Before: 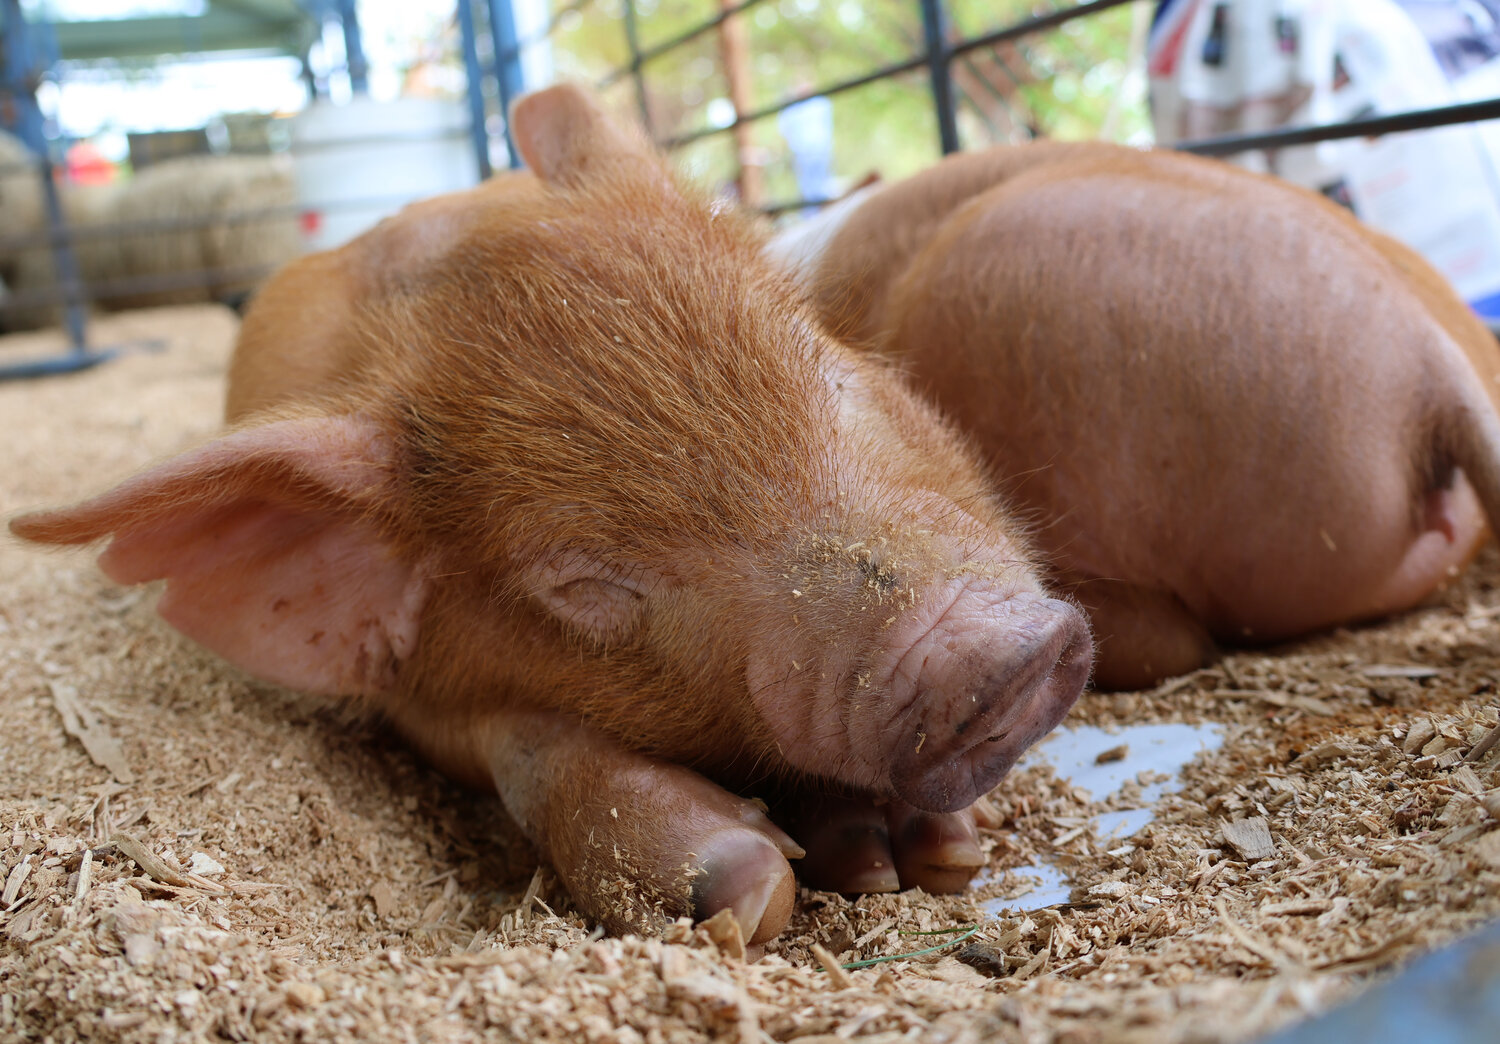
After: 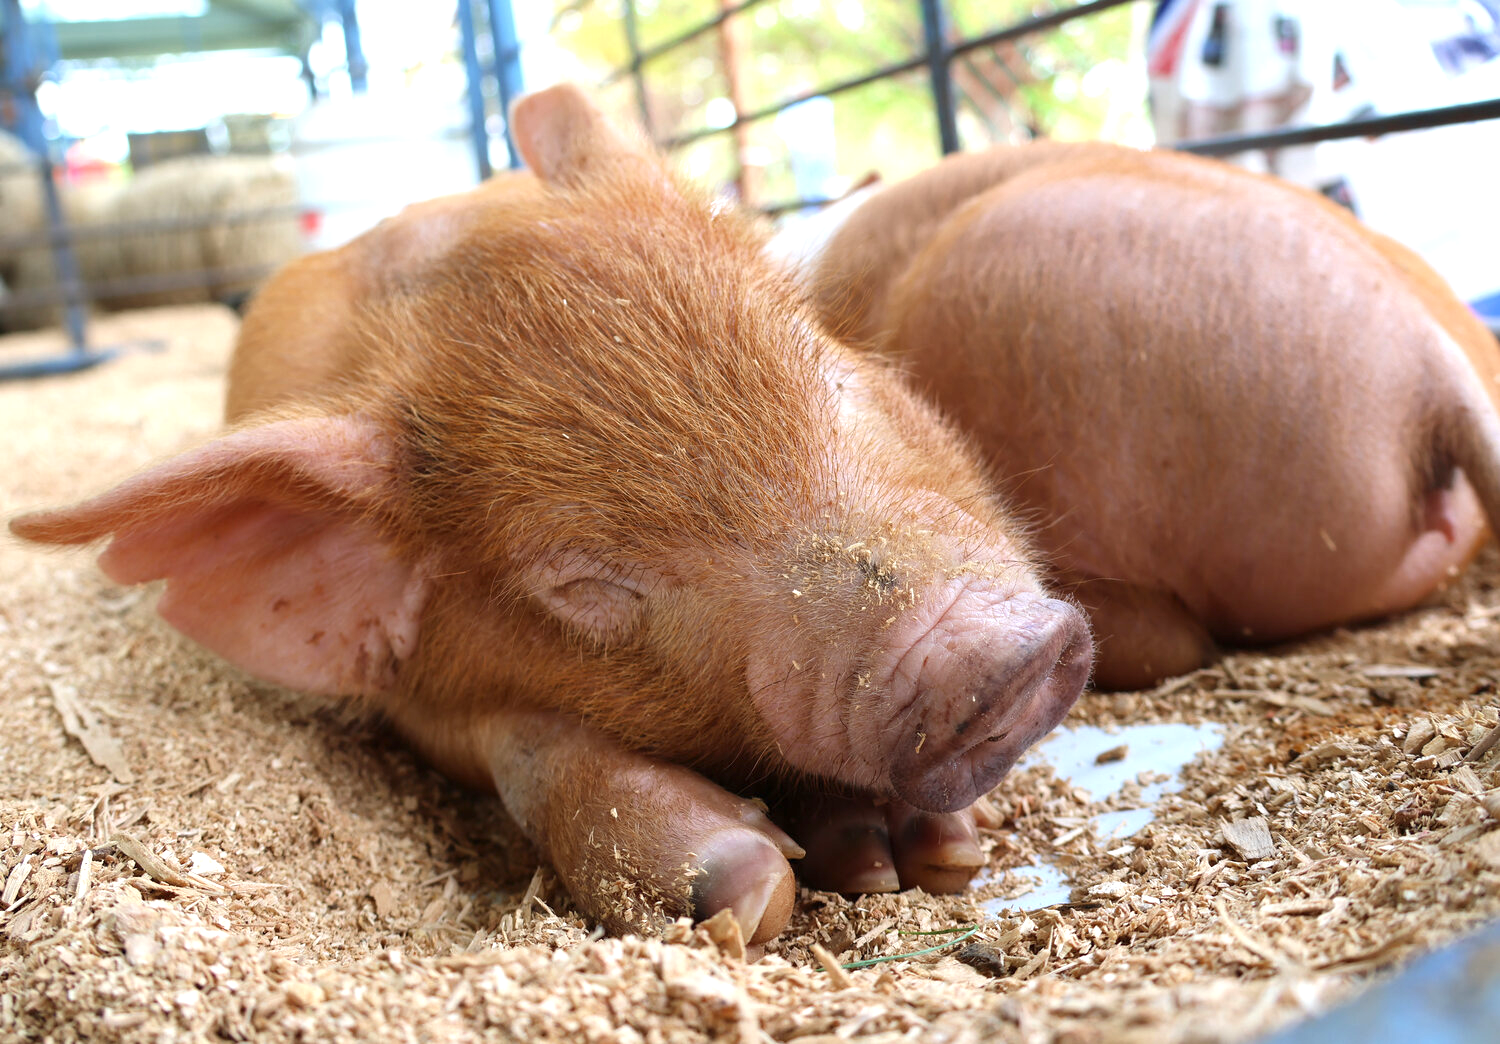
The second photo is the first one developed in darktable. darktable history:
exposure: exposure 0.743 EV, compensate highlight preservation false
